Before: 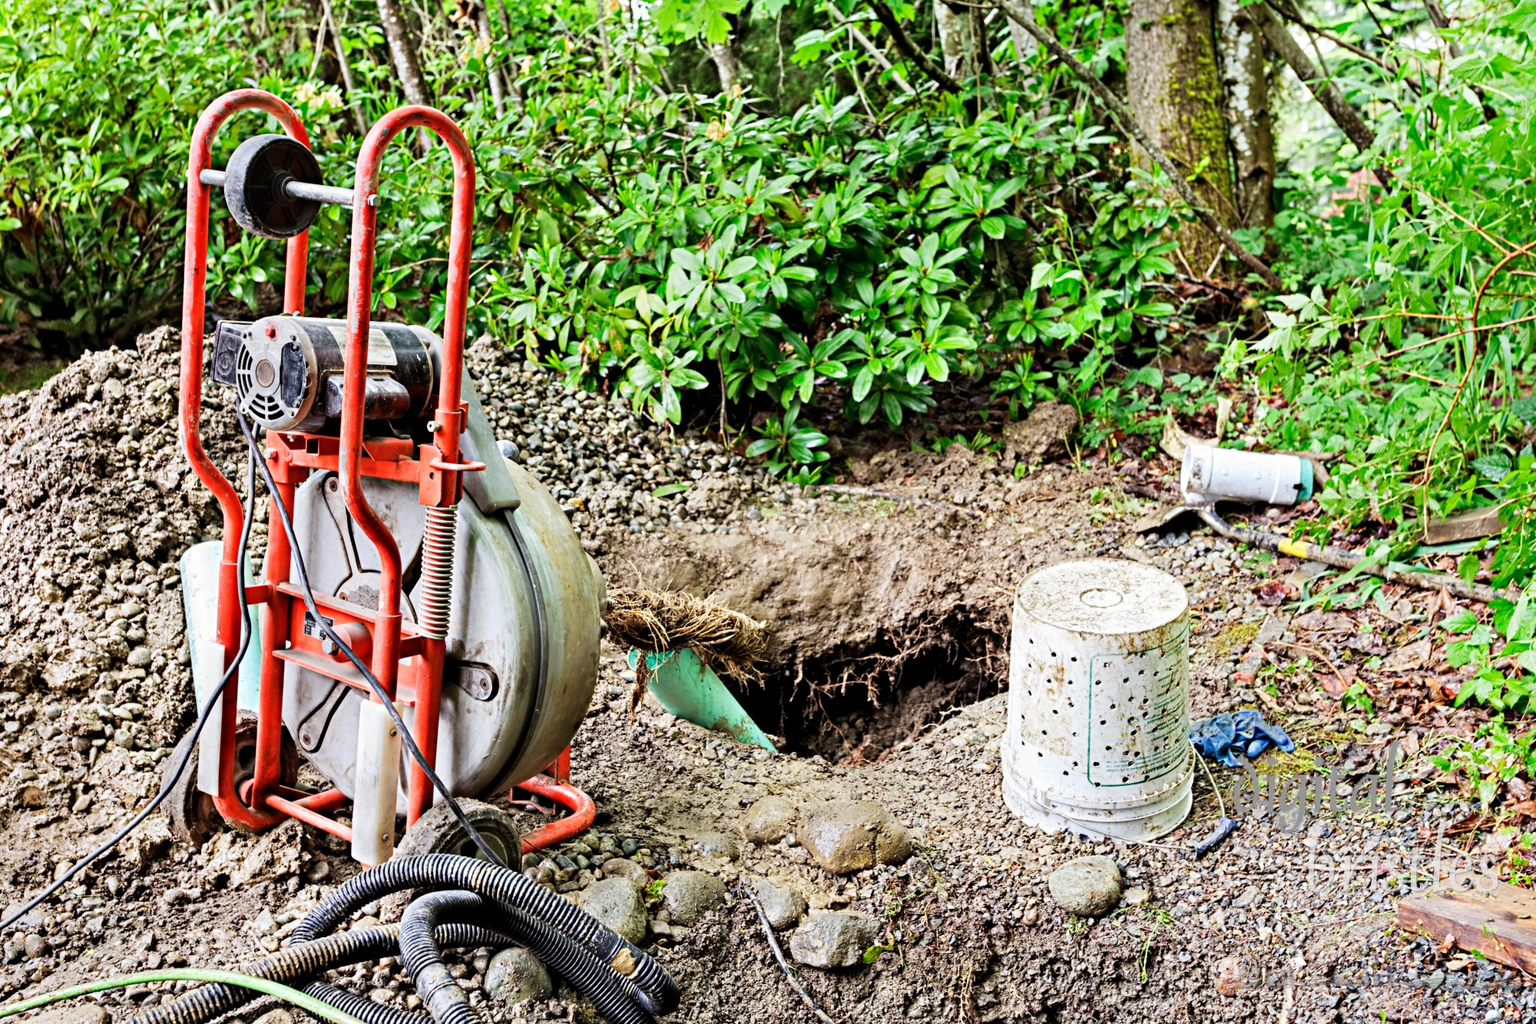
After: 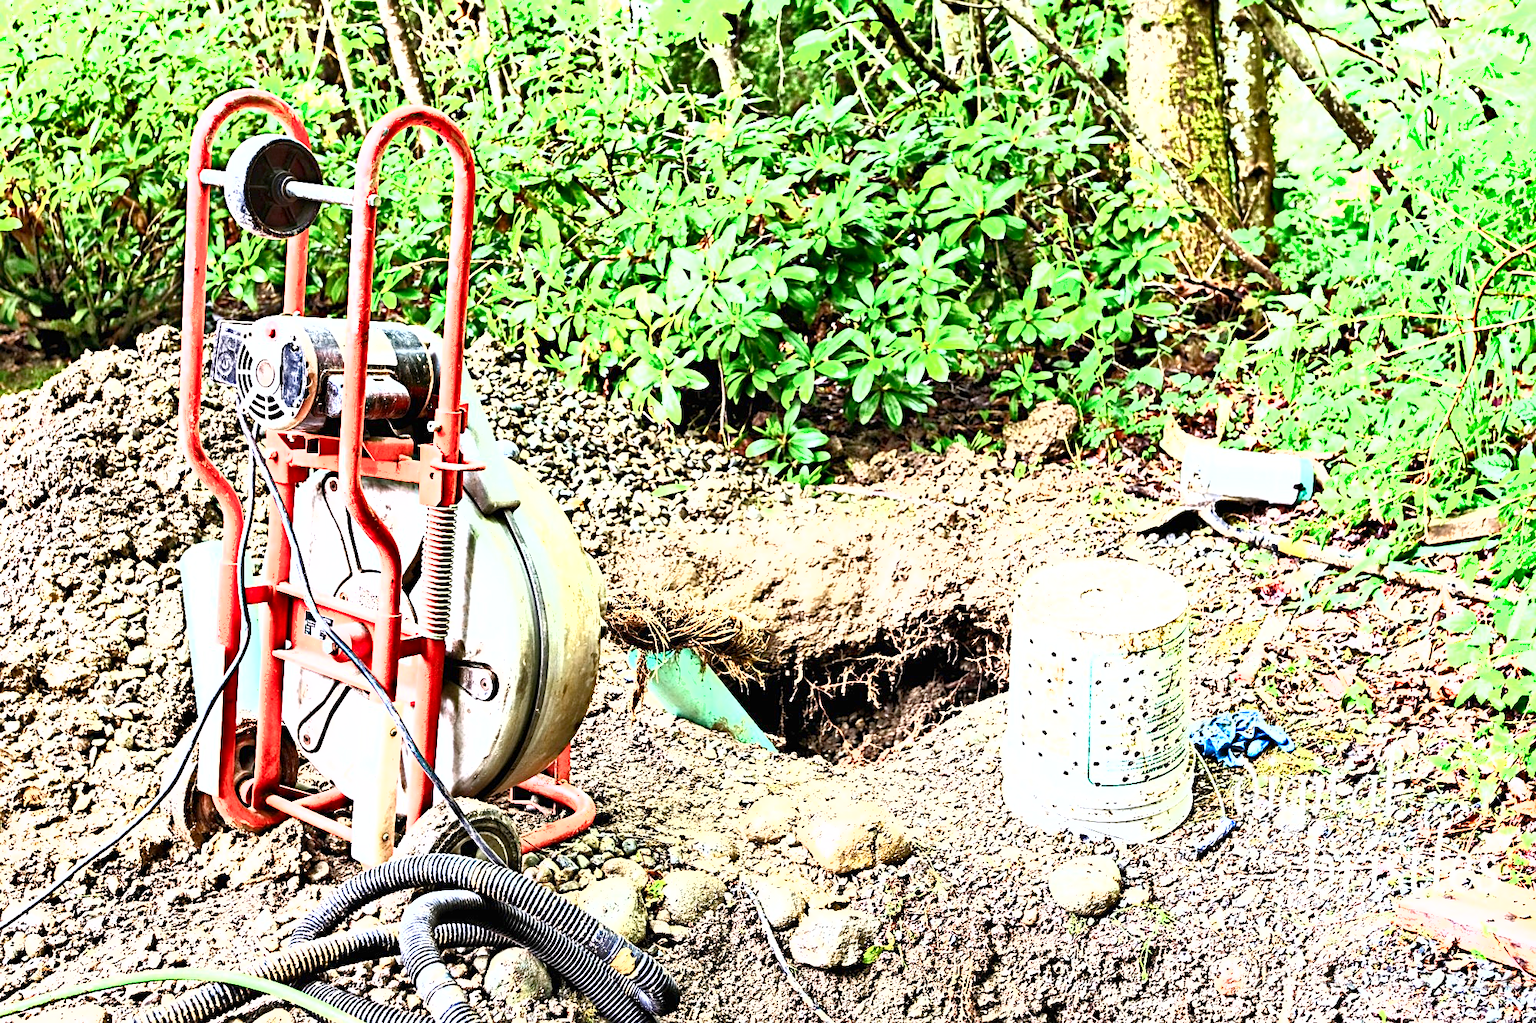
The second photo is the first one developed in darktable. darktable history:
color balance rgb: perceptual saturation grading › global saturation 0.098%, perceptual saturation grading › highlights -19.987%, perceptual saturation grading › shadows 20.028%, global vibrance 20%
exposure: black level correction 0, exposure 1.922 EV, compensate highlight preservation false
sharpen: on, module defaults
shadows and highlights: shadows 52.38, soften with gaussian
